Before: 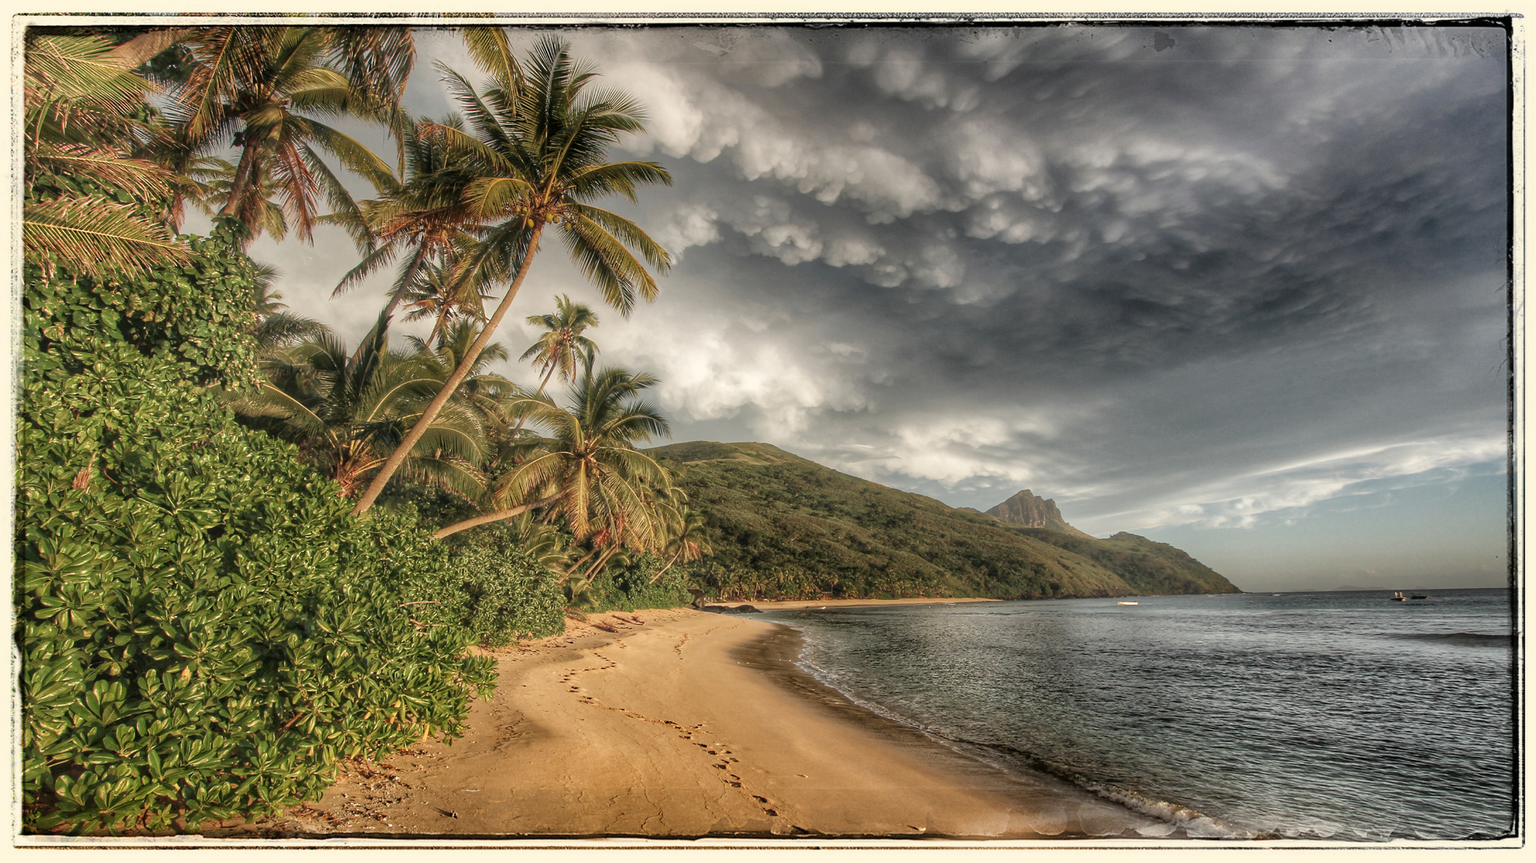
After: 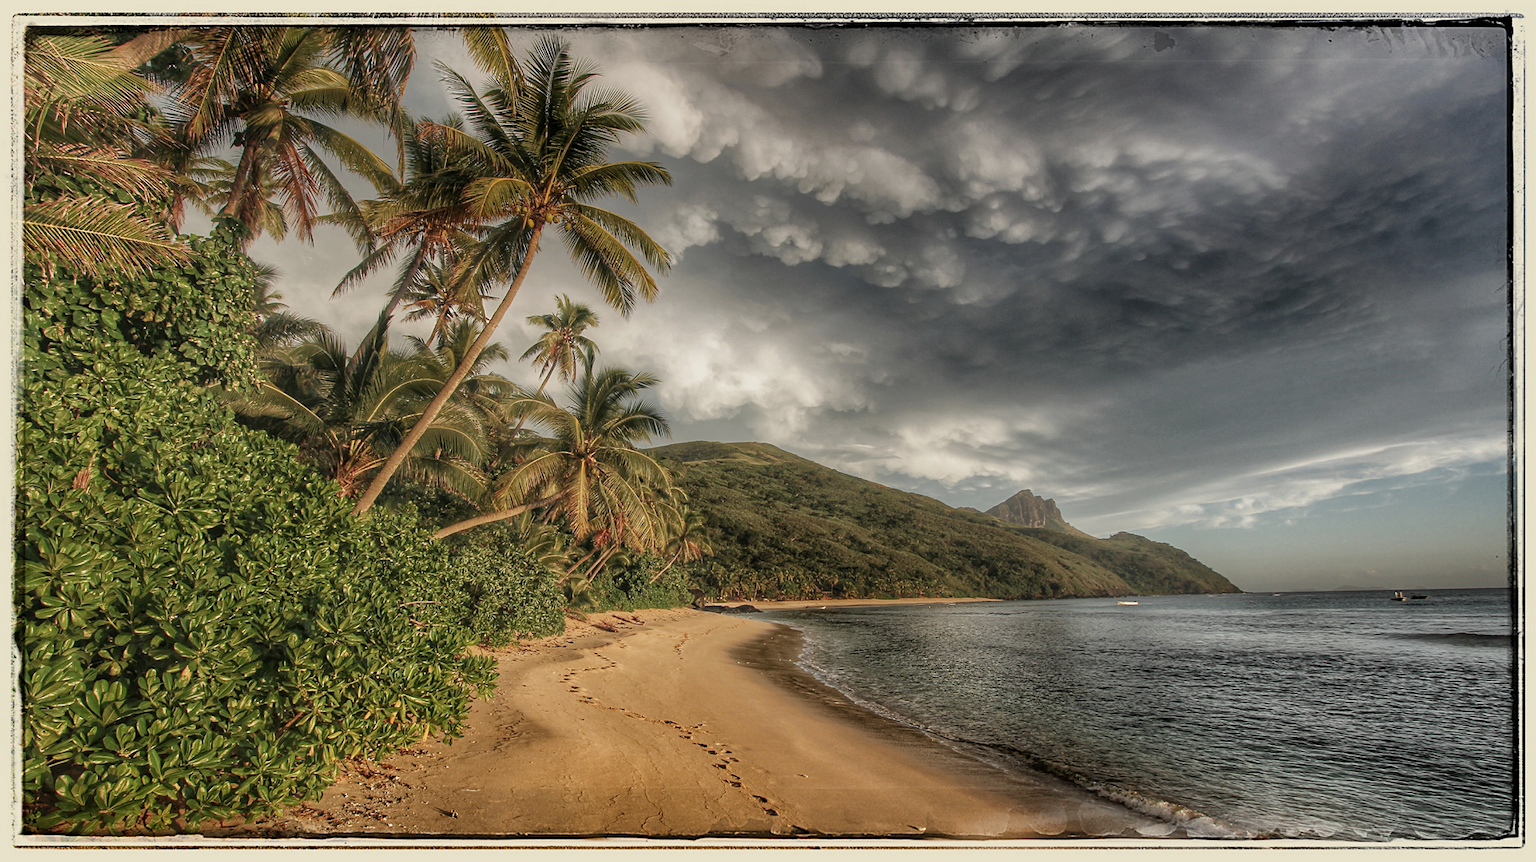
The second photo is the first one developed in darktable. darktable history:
exposure: exposure -0.292 EV, compensate exposure bias true, compensate highlight preservation false
sharpen: amount 0.214
